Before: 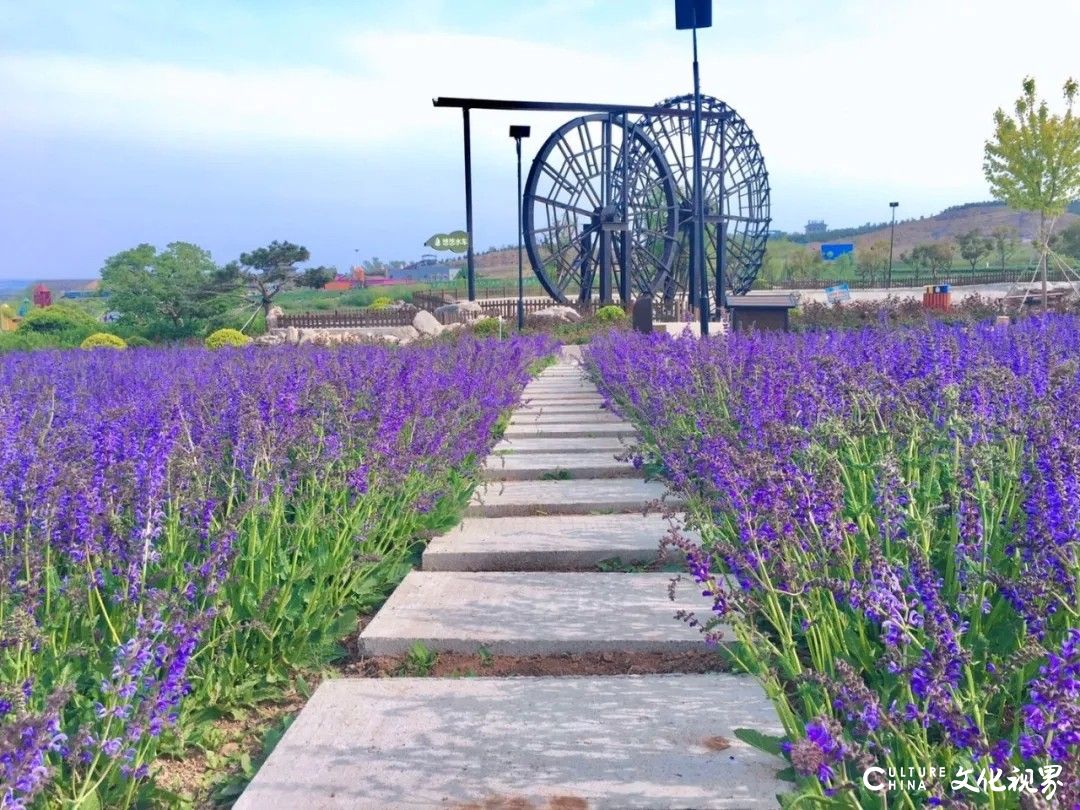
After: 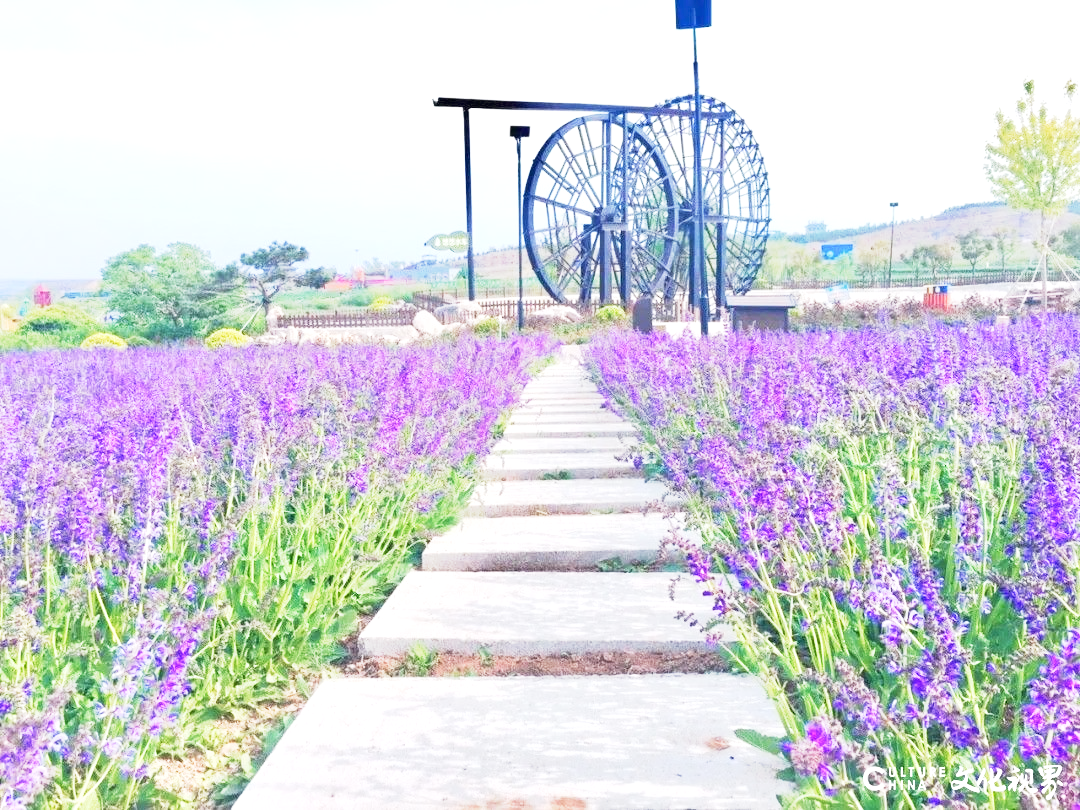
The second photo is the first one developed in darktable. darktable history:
base curve: curves: ch0 [(0, 0) (0.088, 0.125) (0.176, 0.251) (0.354, 0.501) (0.613, 0.749) (1, 0.877)], preserve colors none
exposure: black level correction 0, exposure 1.35 EV, compensate exposure bias true, compensate highlight preservation false
